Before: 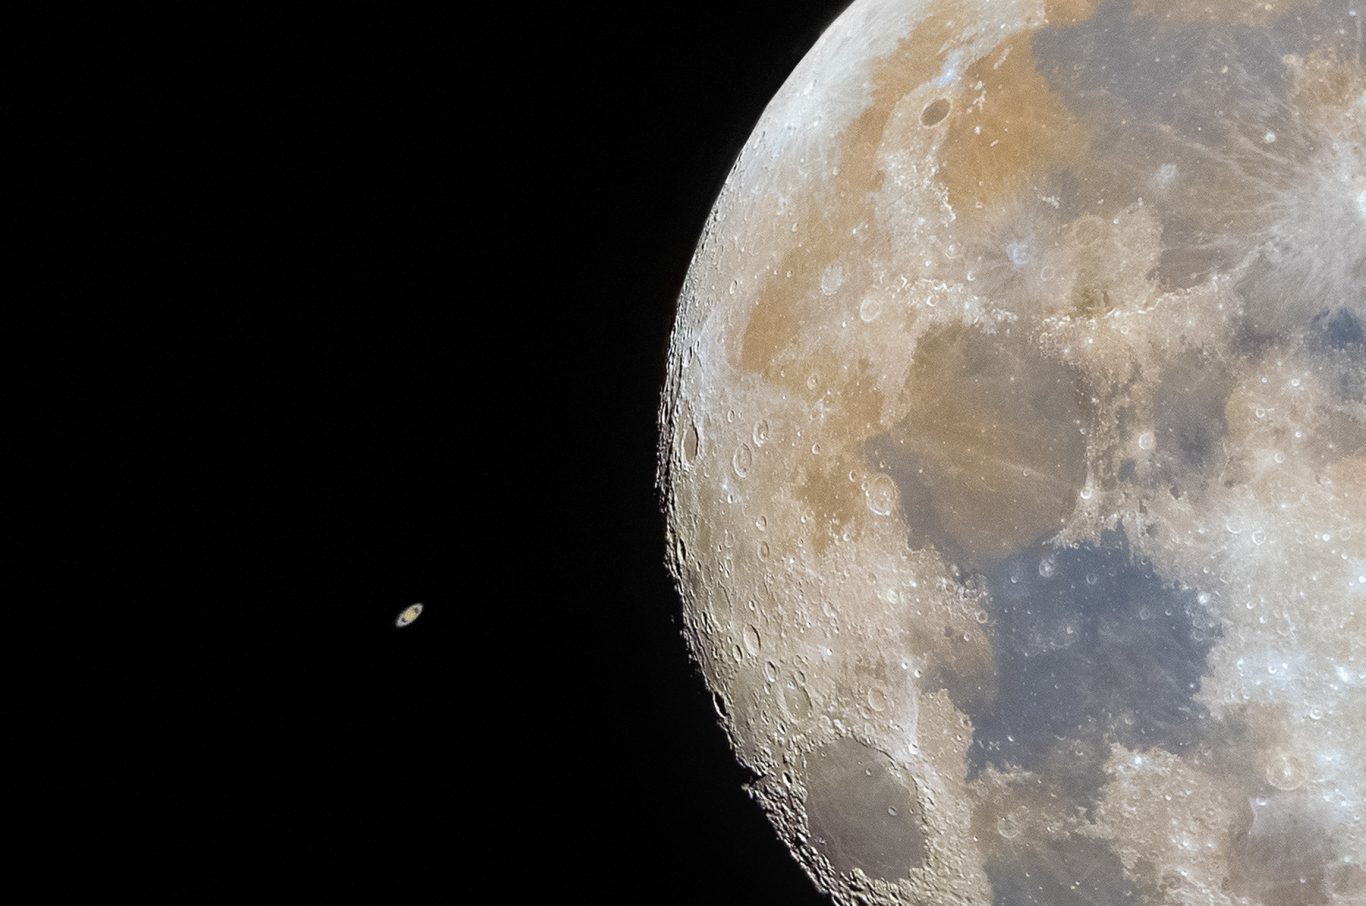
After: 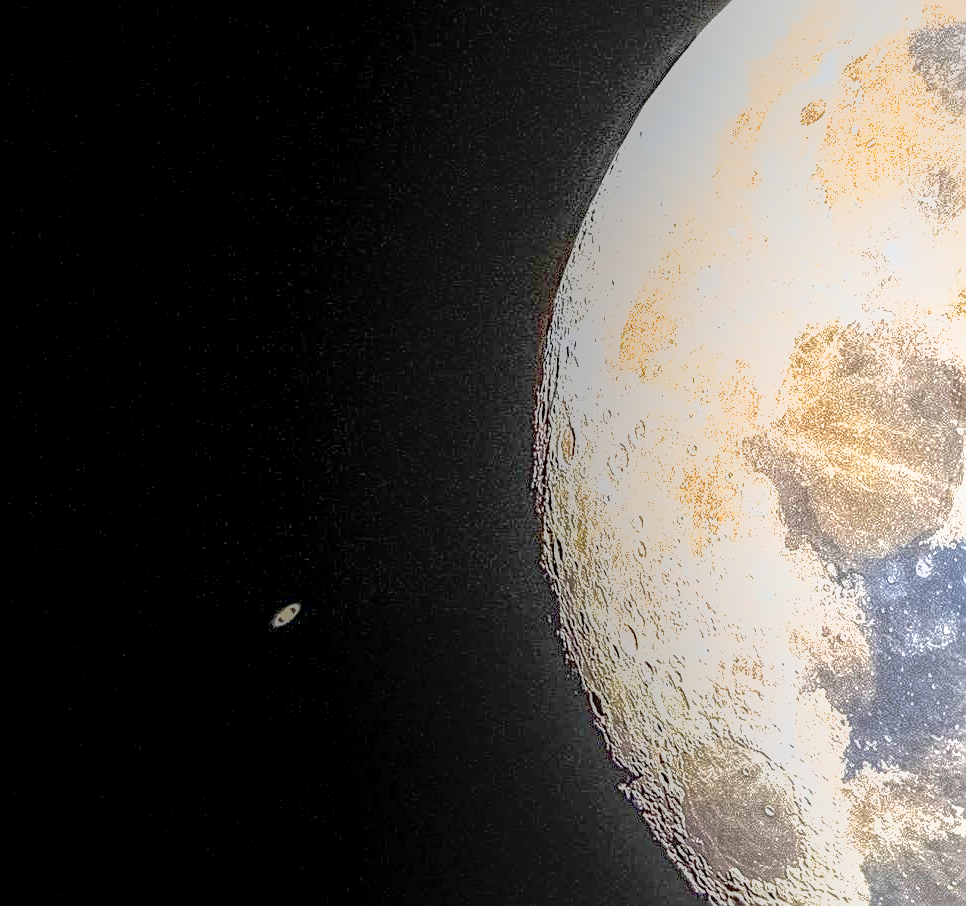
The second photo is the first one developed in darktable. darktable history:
crop and rotate: left 9.049%, right 20.171%
sharpen: amount 0.999
shadows and highlights: on, module defaults
contrast equalizer: octaves 7, y [[0.5, 0.5, 0.478, 0.5, 0.5, 0.5], [0.5 ×6], [0.5 ×6], [0 ×6], [0 ×6]]
local contrast: highlights 20%, shadows 31%, detail 200%, midtone range 0.2
exposure: black level correction 0.001, exposure 1.809 EV, compensate highlight preservation false
